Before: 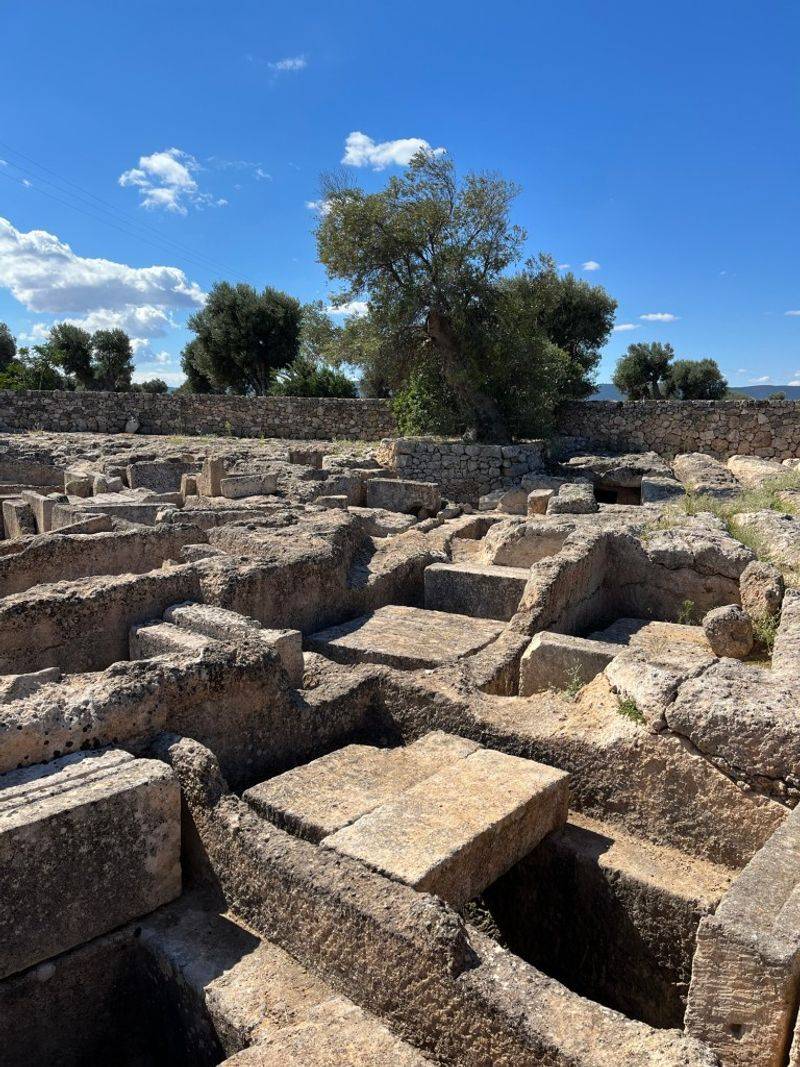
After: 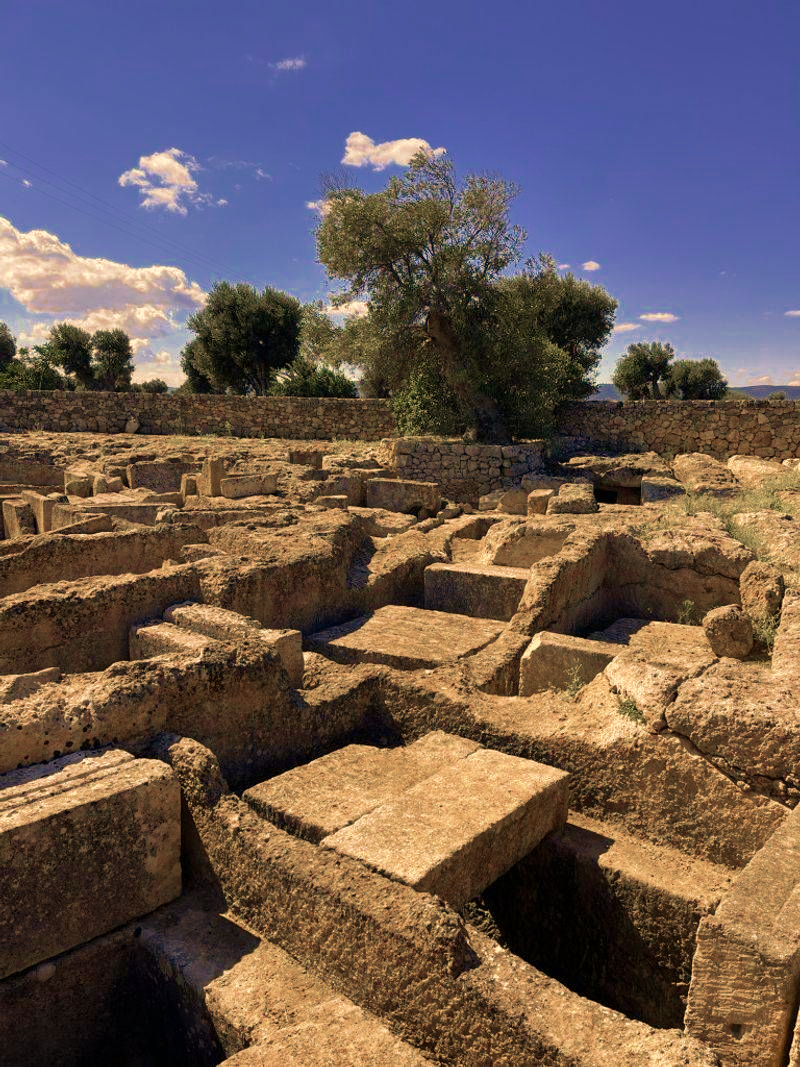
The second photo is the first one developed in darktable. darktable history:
velvia: strength 74.83%
color correction: highlights a* 14.88, highlights b* 31.9
color zones: curves: ch0 [(0, 0.5) (0.125, 0.4) (0.25, 0.5) (0.375, 0.4) (0.5, 0.4) (0.625, 0.35) (0.75, 0.35) (0.875, 0.5)]; ch1 [(0, 0.35) (0.125, 0.45) (0.25, 0.35) (0.375, 0.35) (0.5, 0.35) (0.625, 0.35) (0.75, 0.45) (0.875, 0.35)]; ch2 [(0, 0.6) (0.125, 0.5) (0.25, 0.5) (0.375, 0.6) (0.5, 0.6) (0.625, 0.5) (0.75, 0.5) (0.875, 0.5)]
